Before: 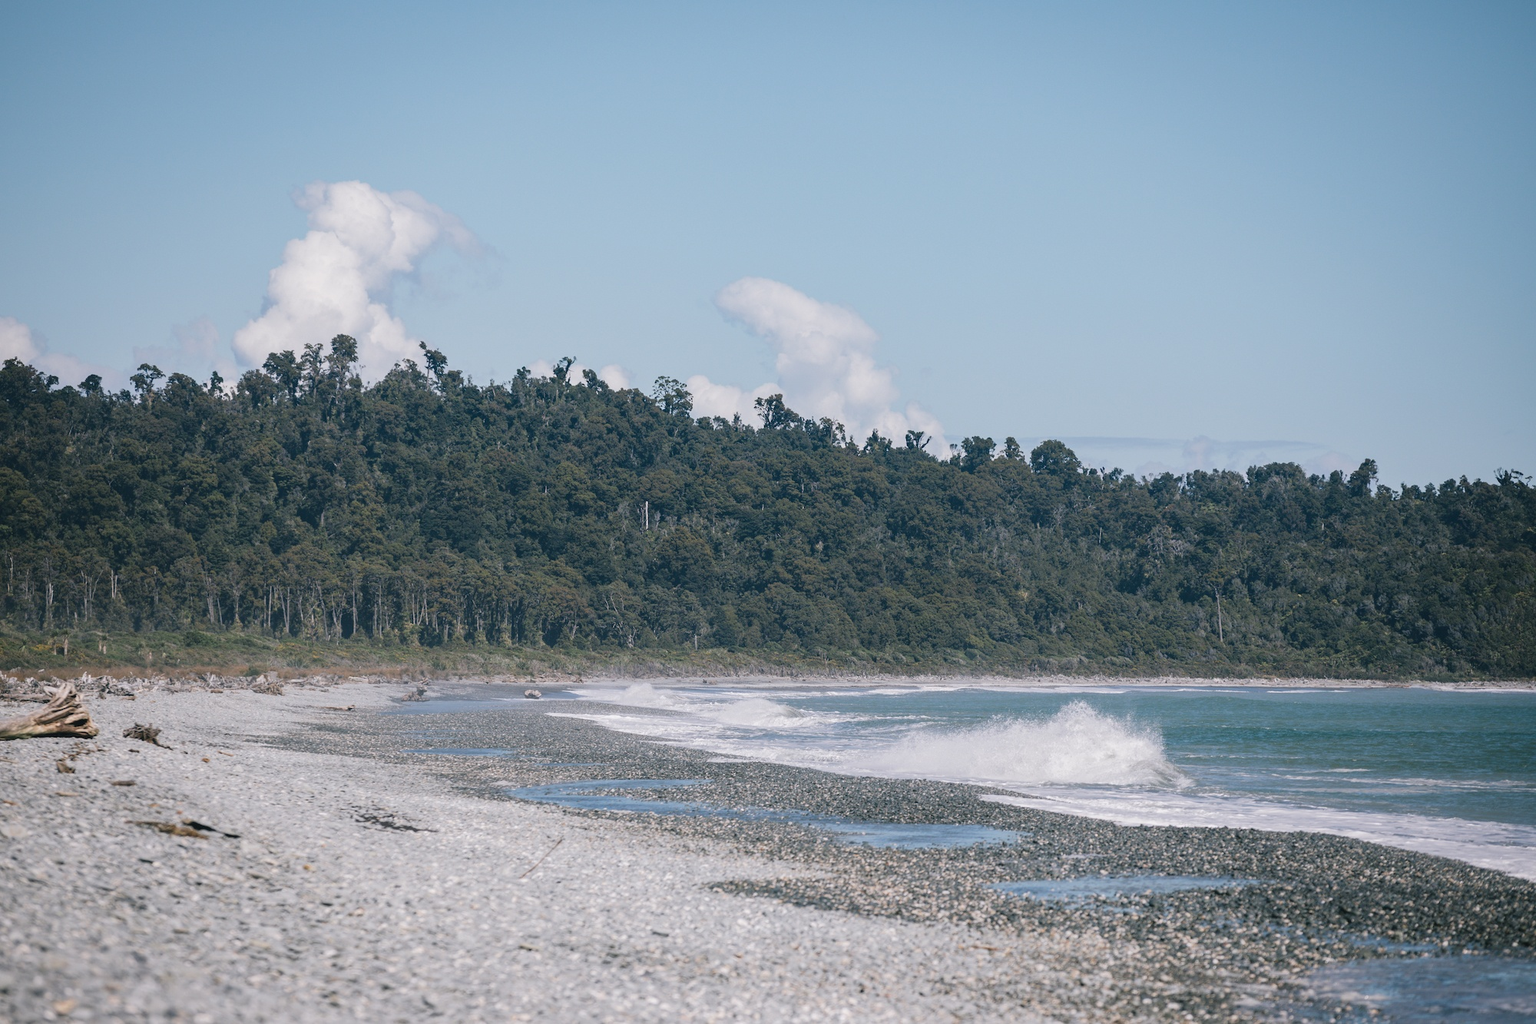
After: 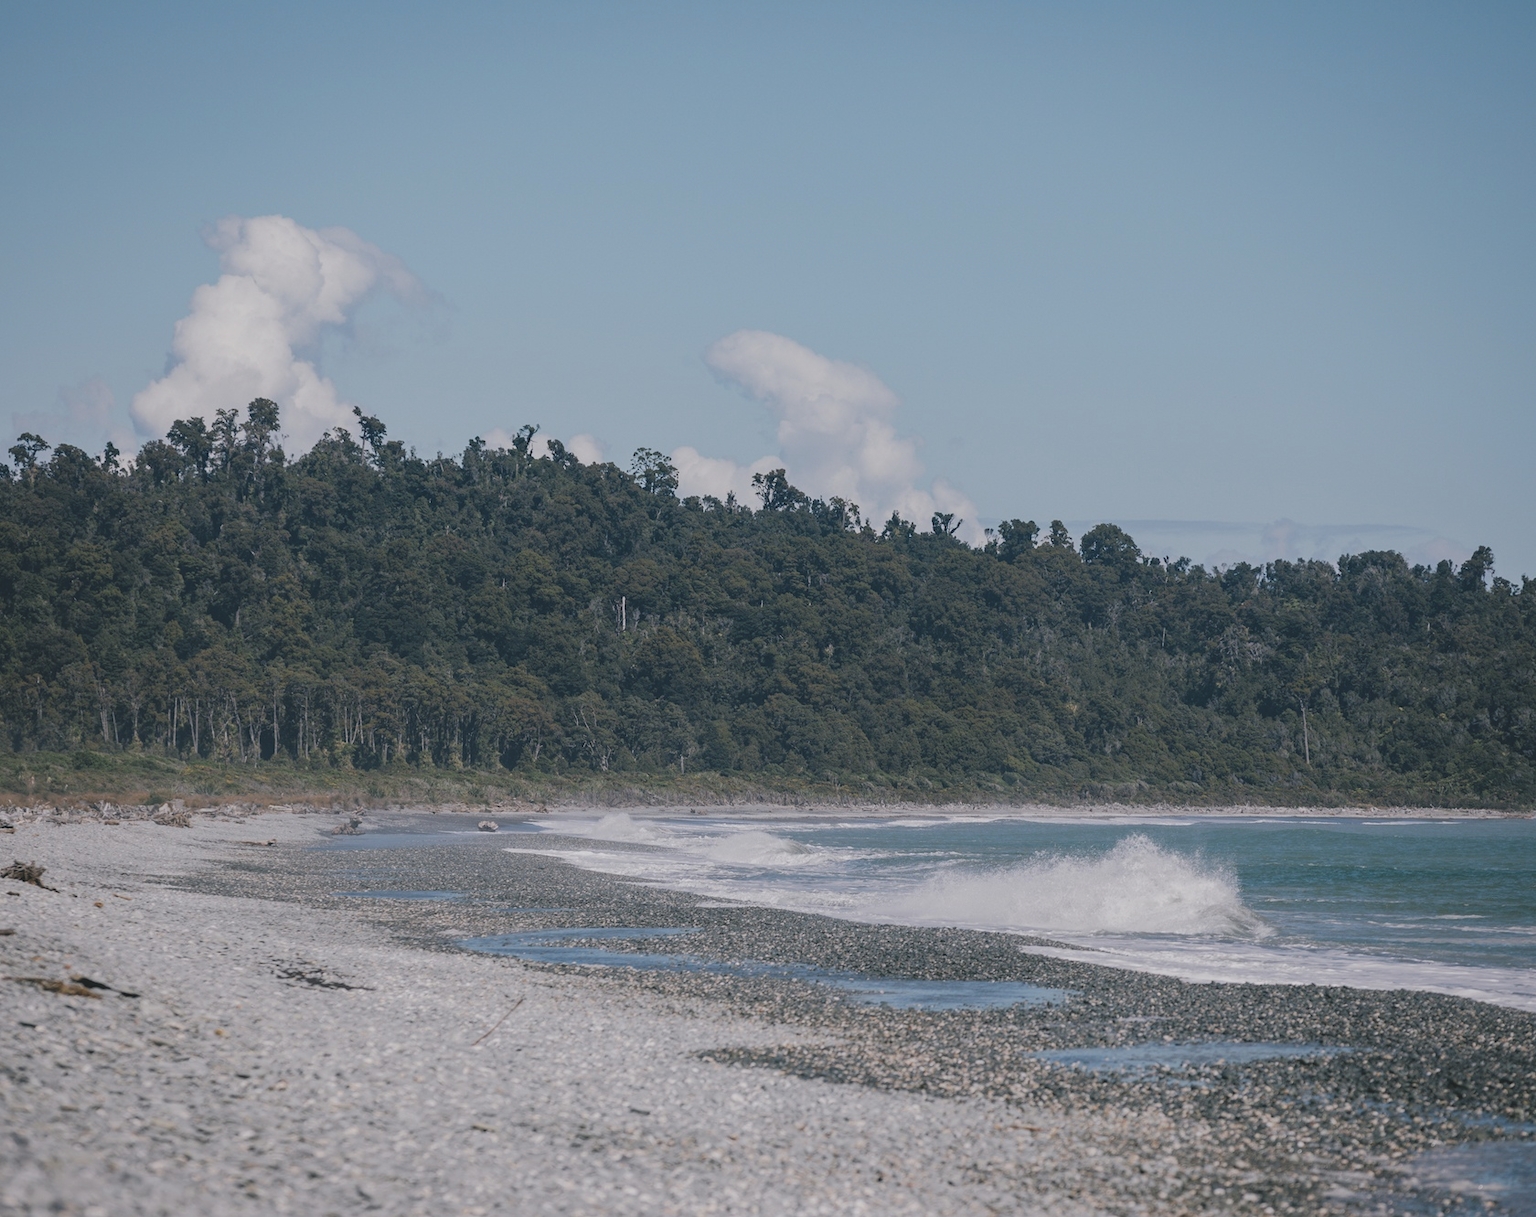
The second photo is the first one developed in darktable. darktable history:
crop: left 8.026%, right 7.374%
exposure: black level correction -0.015, exposure -0.5 EV, compensate highlight preservation false
